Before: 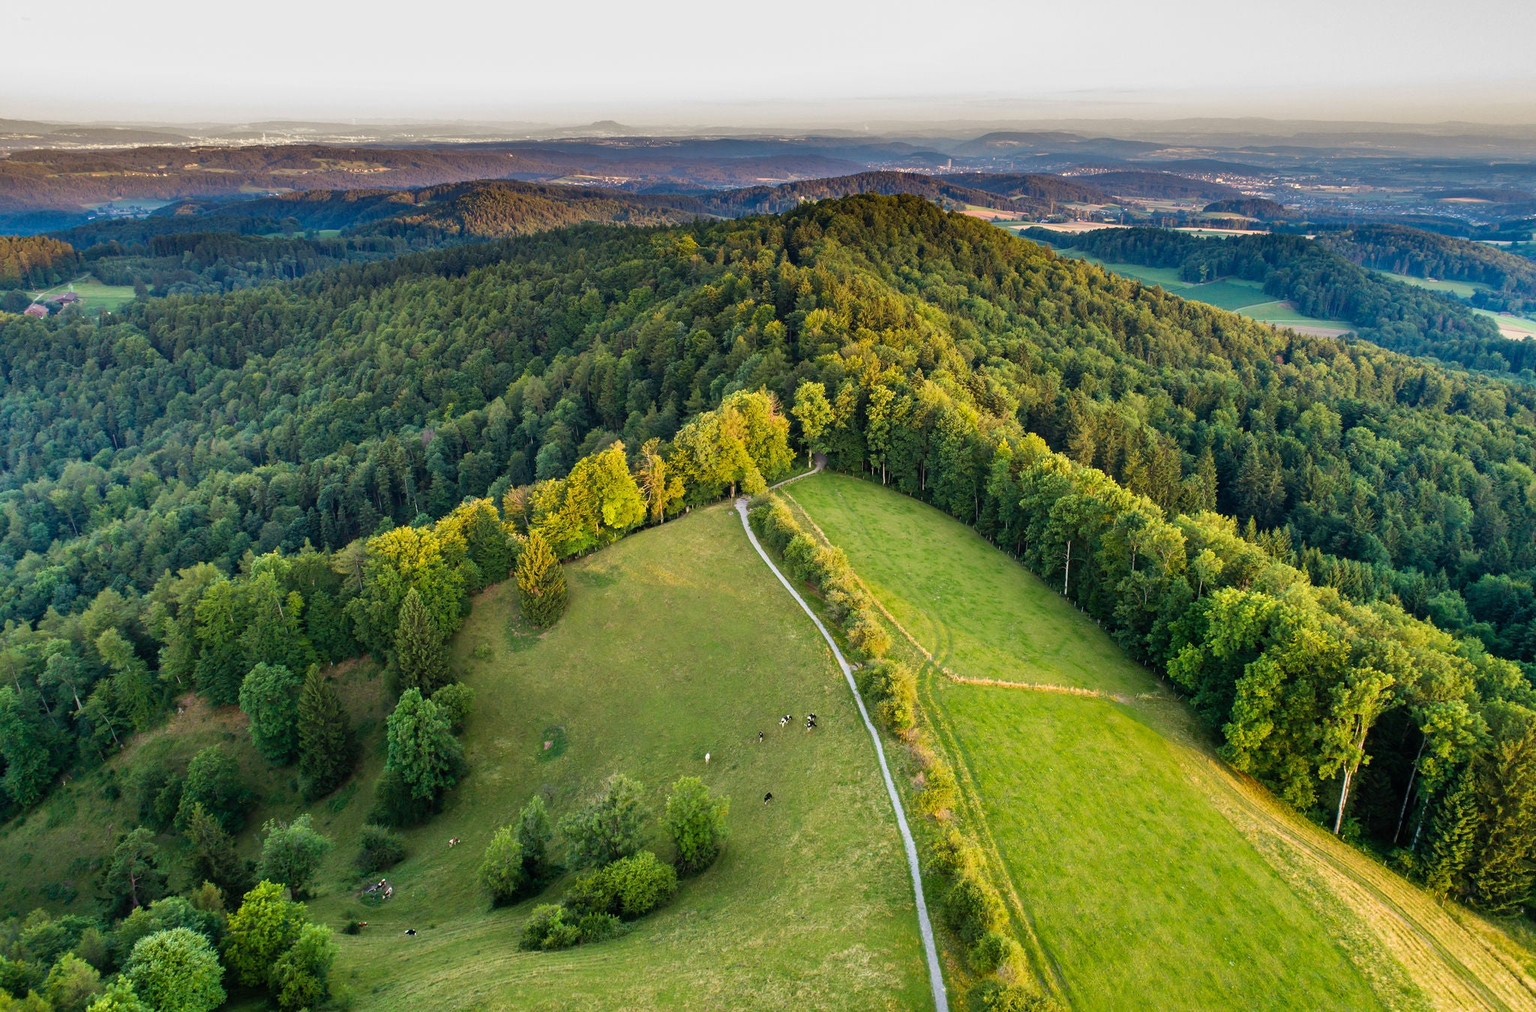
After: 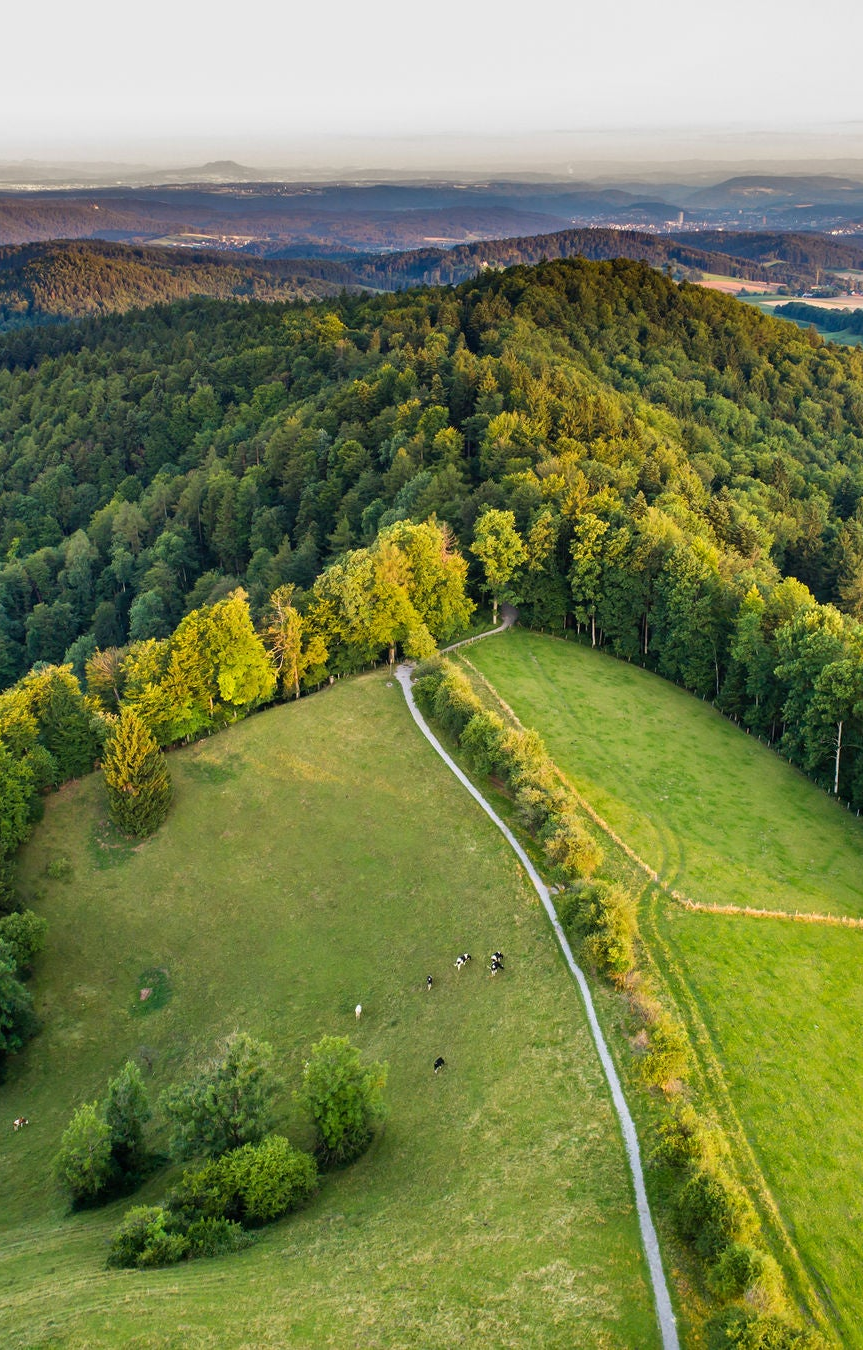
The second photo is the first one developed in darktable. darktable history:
white balance: red 1, blue 1
crop: left 28.583%, right 29.231%
